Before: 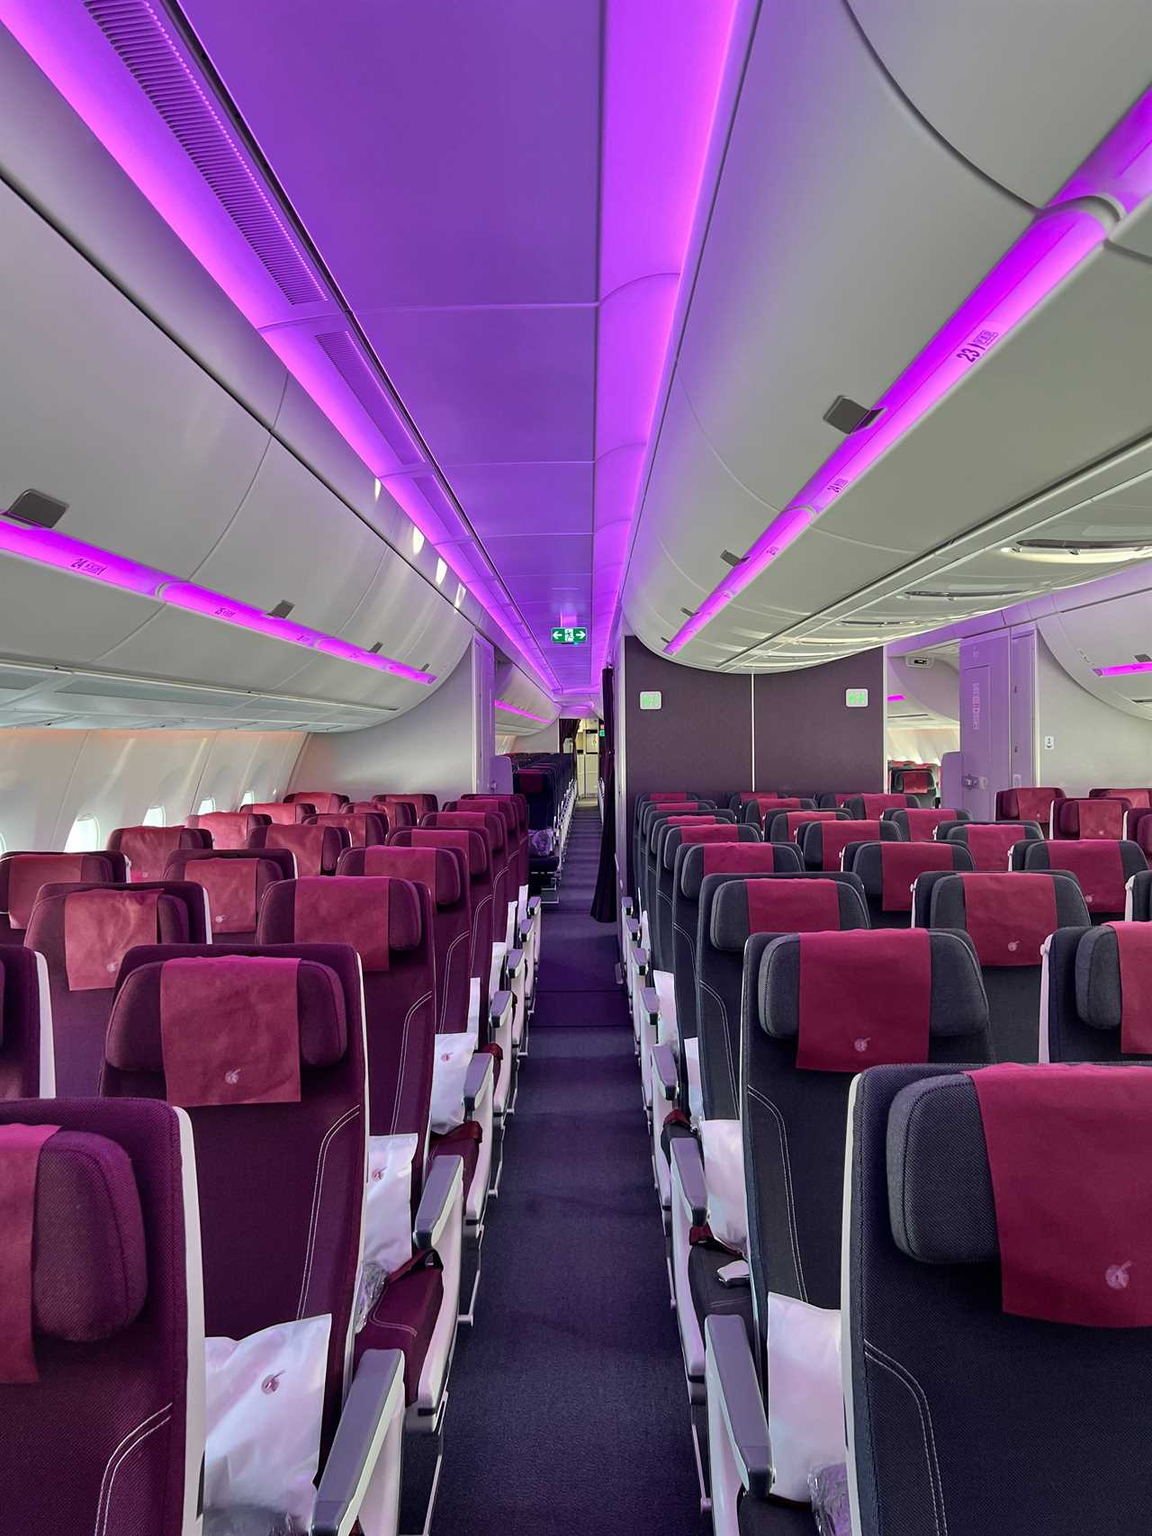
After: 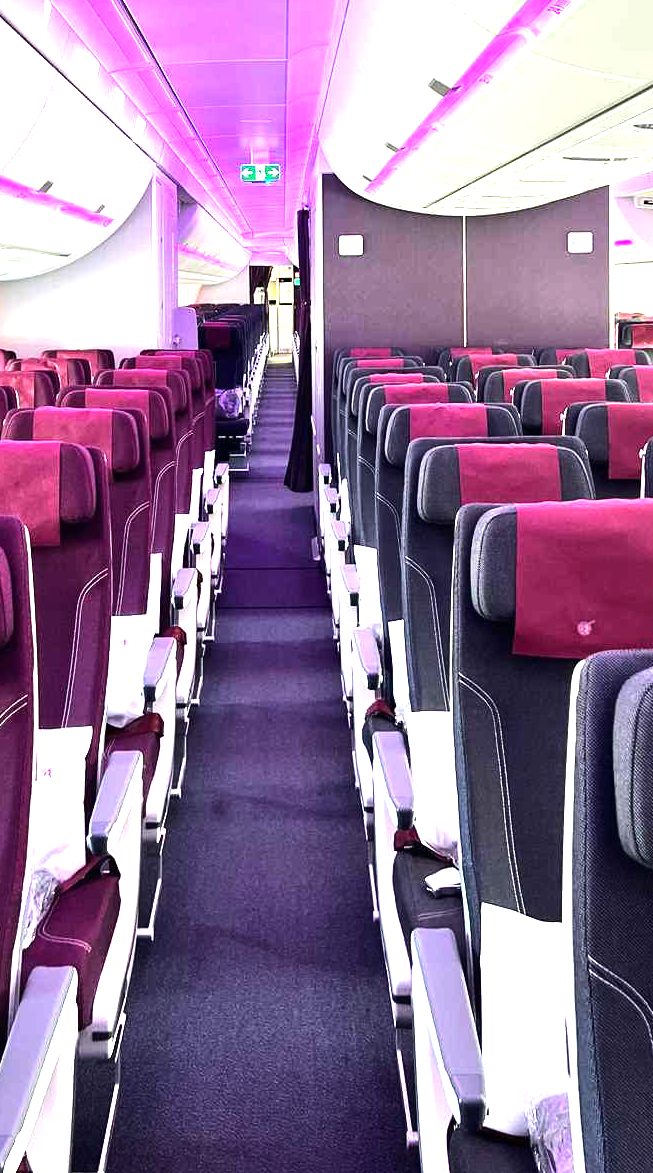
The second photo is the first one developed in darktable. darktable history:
crop and rotate: left 29.081%, top 31.248%, right 19.832%
exposure: black level correction 0, exposure 1.299 EV, compensate highlight preservation false
tone equalizer: -8 EV -0.736 EV, -7 EV -0.706 EV, -6 EV -0.613 EV, -5 EV -0.377 EV, -3 EV 0.399 EV, -2 EV 0.6 EV, -1 EV 0.687 EV, +0 EV 0.773 EV, edges refinement/feathering 500, mask exposure compensation -1.57 EV, preserve details no
